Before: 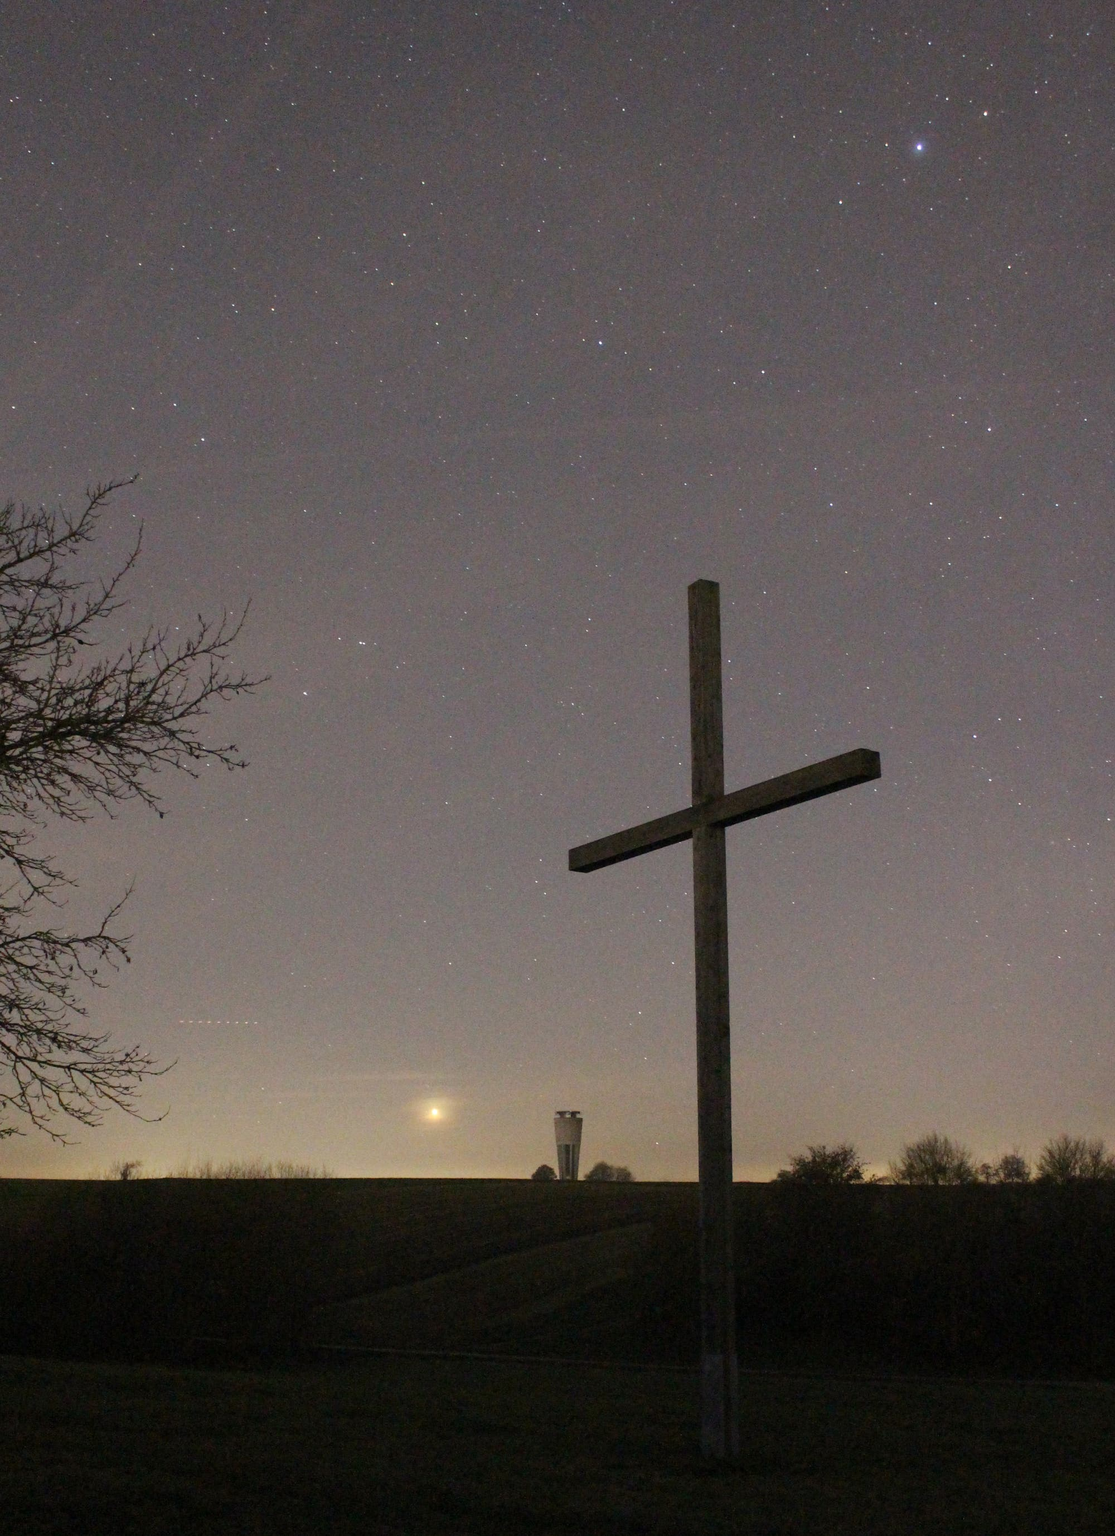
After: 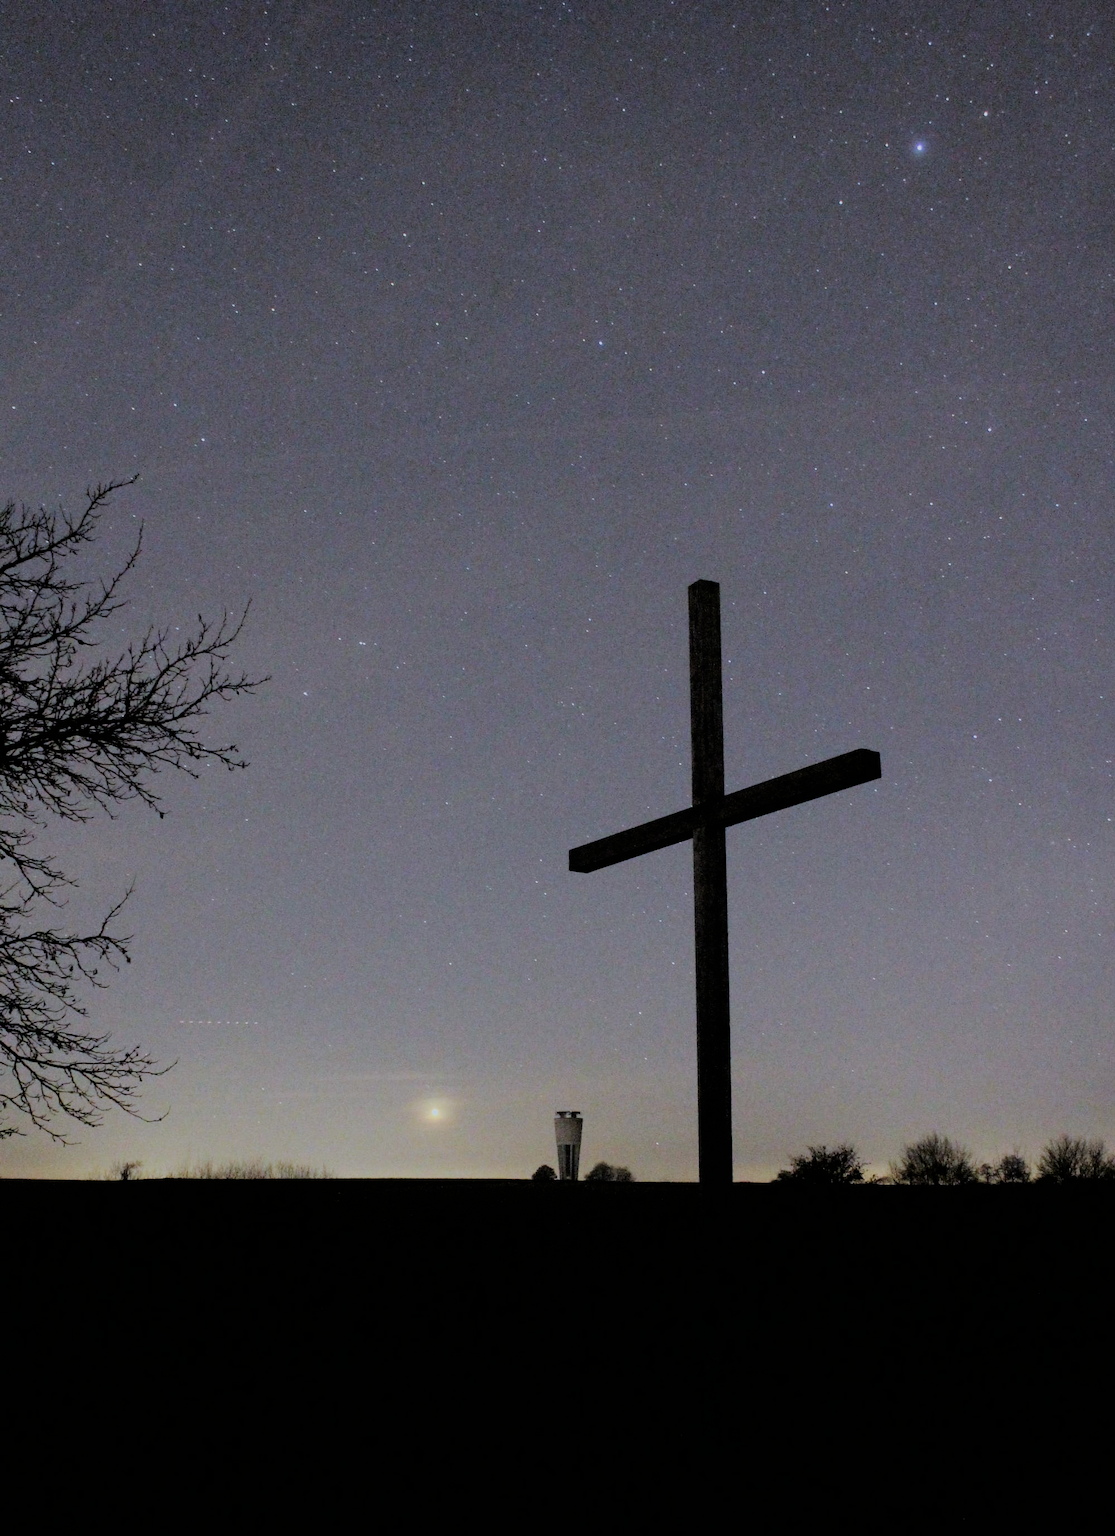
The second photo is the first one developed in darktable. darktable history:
white balance: red 0.926, green 1.003, blue 1.133
filmic rgb: black relative exposure -4.14 EV, white relative exposure 5.1 EV, hardness 2.11, contrast 1.165
